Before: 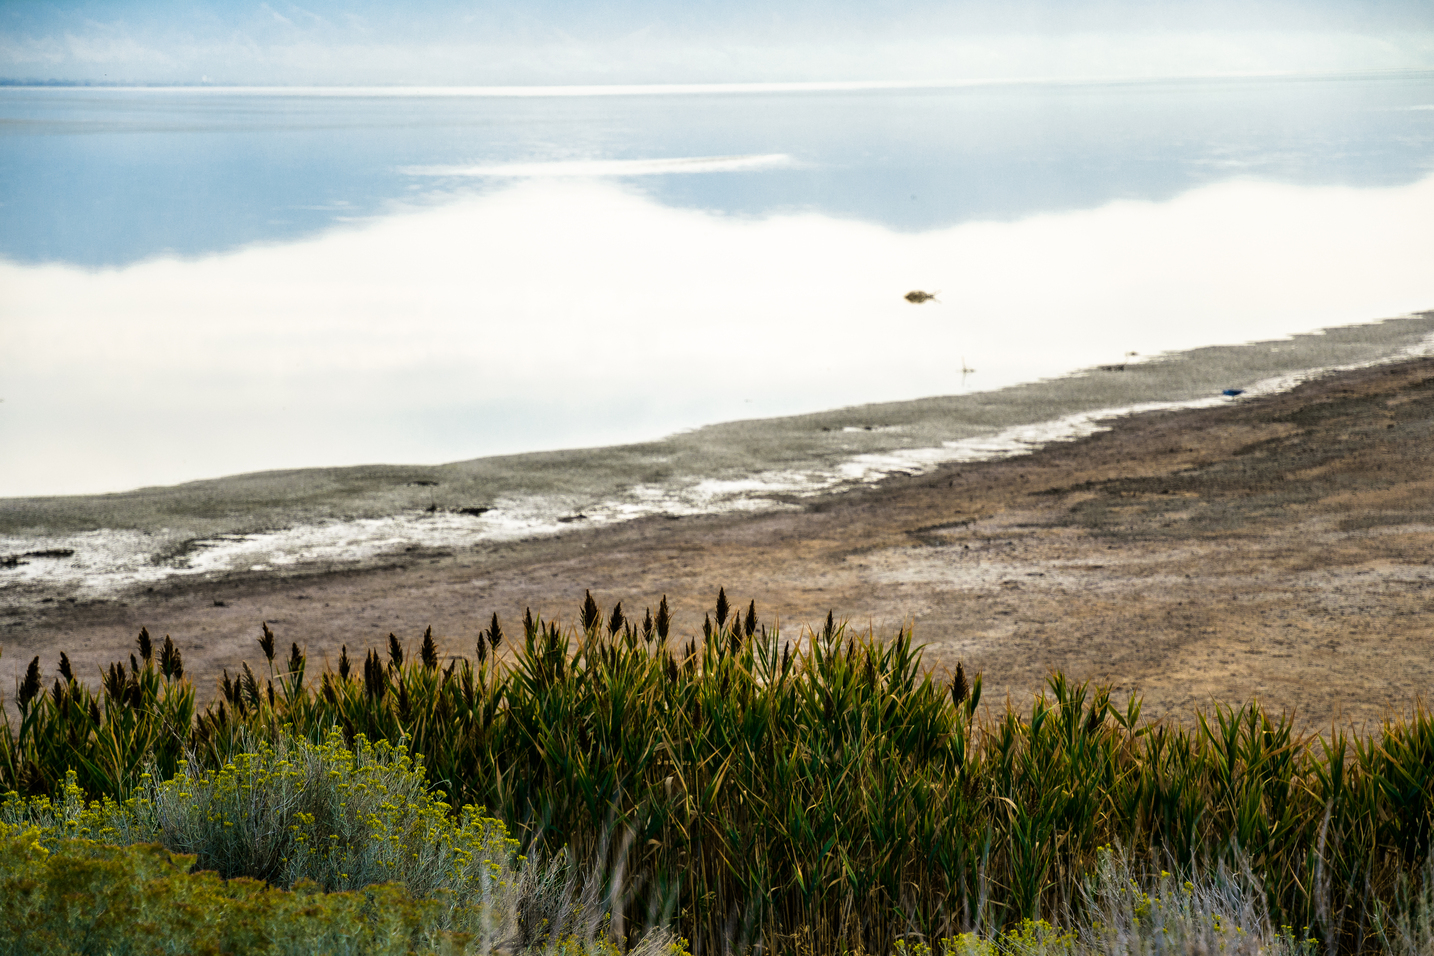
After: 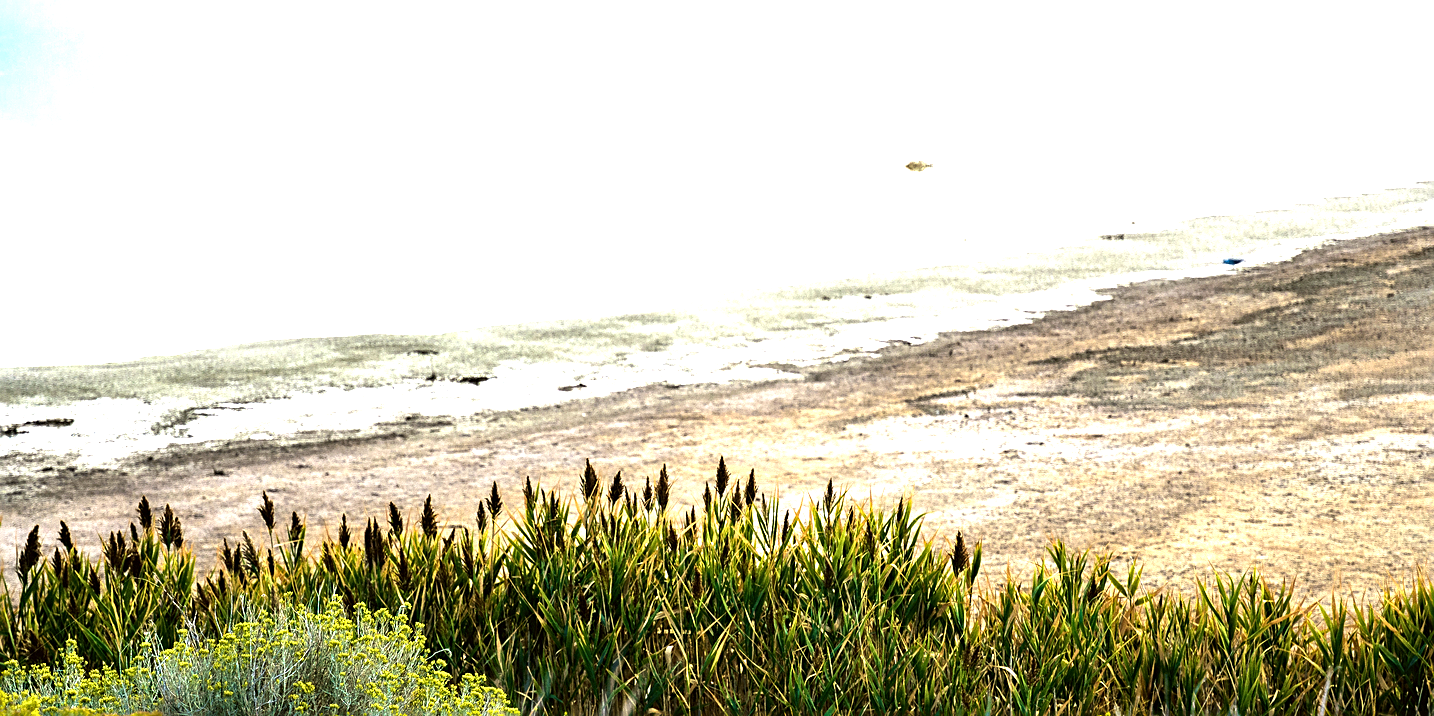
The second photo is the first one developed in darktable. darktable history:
crop: top 13.754%, bottom 11.324%
sharpen: on, module defaults
tone equalizer: -8 EV -0.446 EV, -7 EV -0.355 EV, -6 EV -0.33 EV, -5 EV -0.225 EV, -3 EV 0.237 EV, -2 EV 0.332 EV, -1 EV 0.375 EV, +0 EV 0.402 EV
color correction: highlights a* -2.72, highlights b* -1.98, shadows a* 1.96, shadows b* 3.01
exposure: black level correction 0, exposure 1.501 EV, compensate highlight preservation false
